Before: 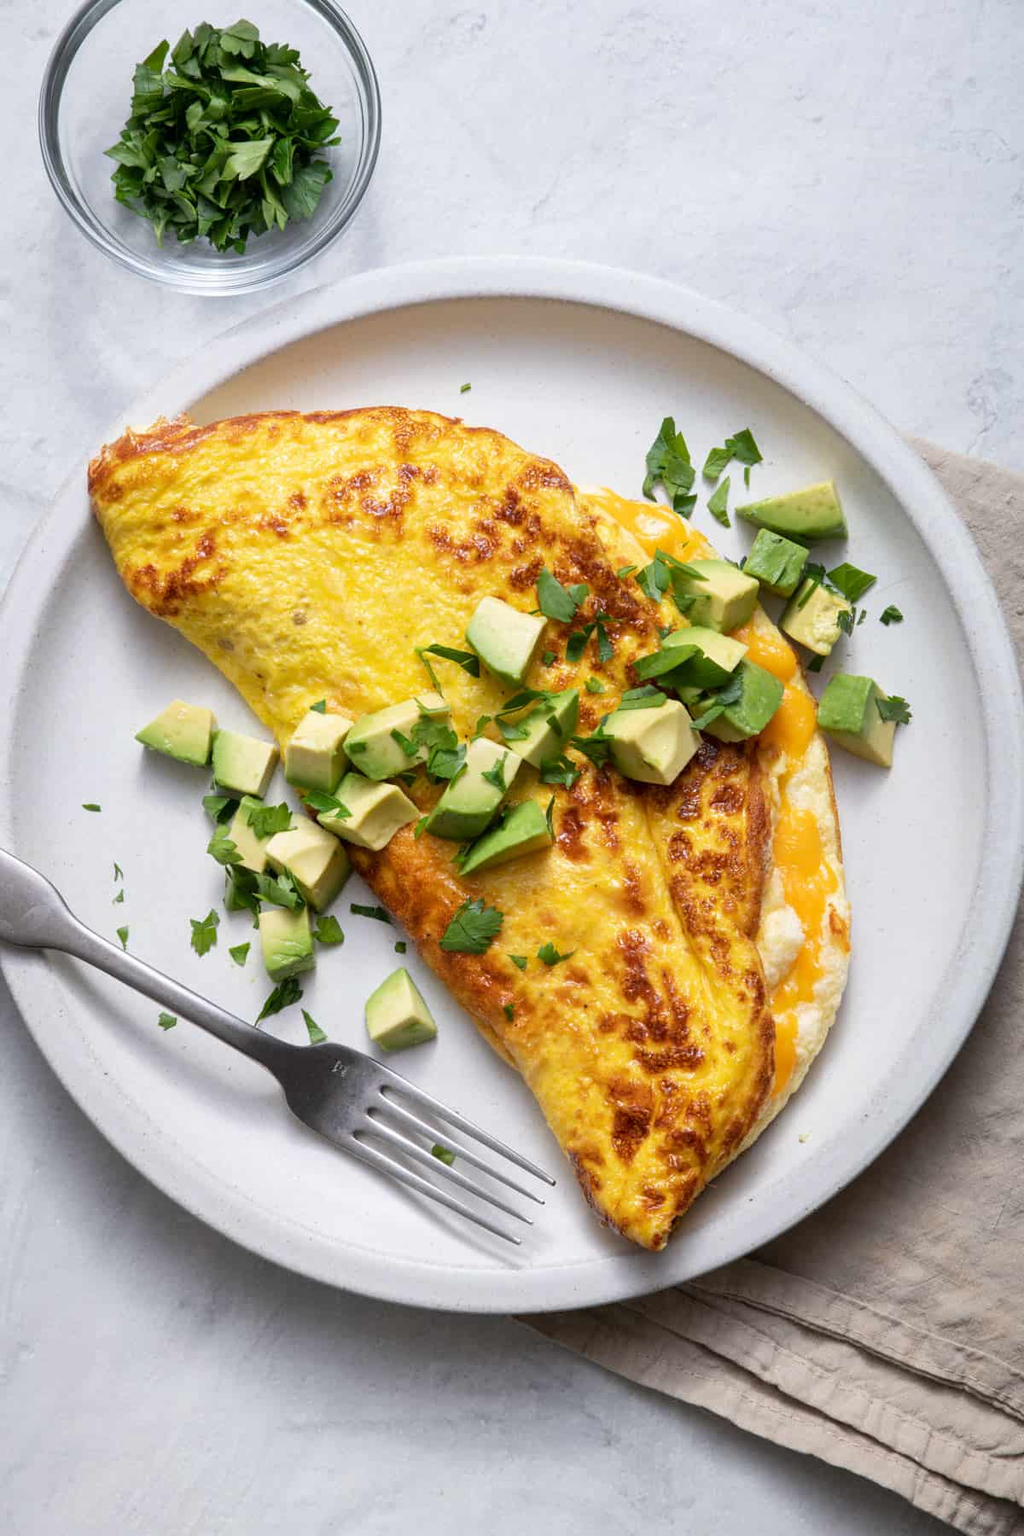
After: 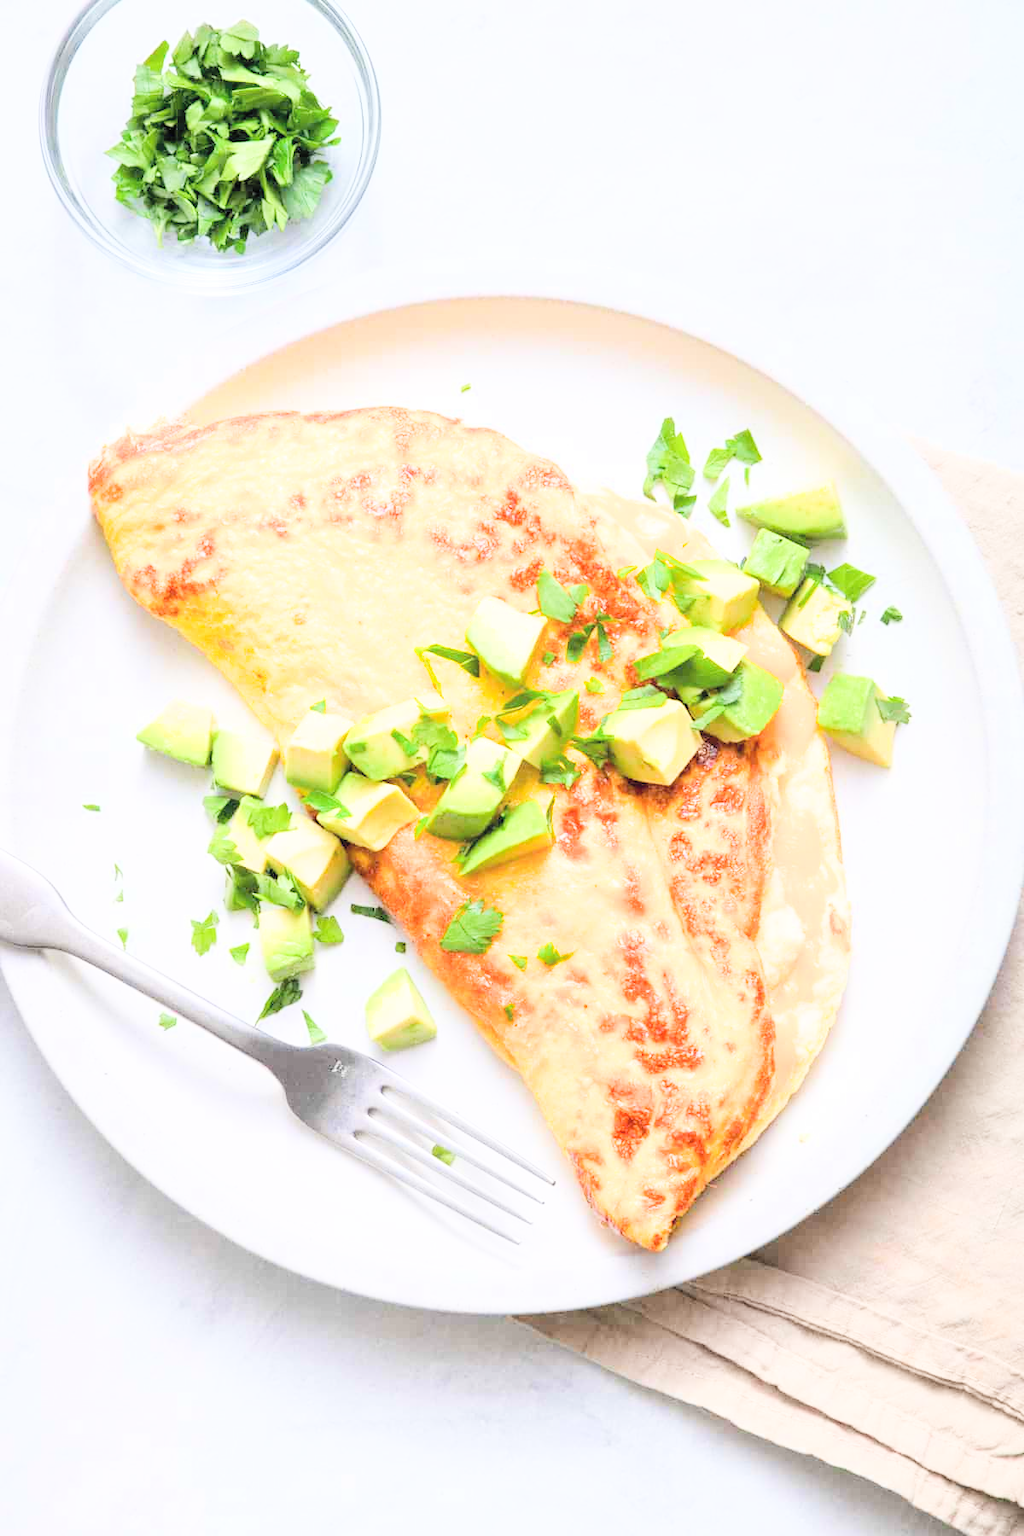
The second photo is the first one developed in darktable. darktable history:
exposure: exposure 2.194 EV, compensate highlight preservation false
filmic rgb: black relative exposure -7.65 EV, white relative exposure 4.56 EV, hardness 3.61
contrast brightness saturation: contrast 0.1, brightness 0.317, saturation 0.149
